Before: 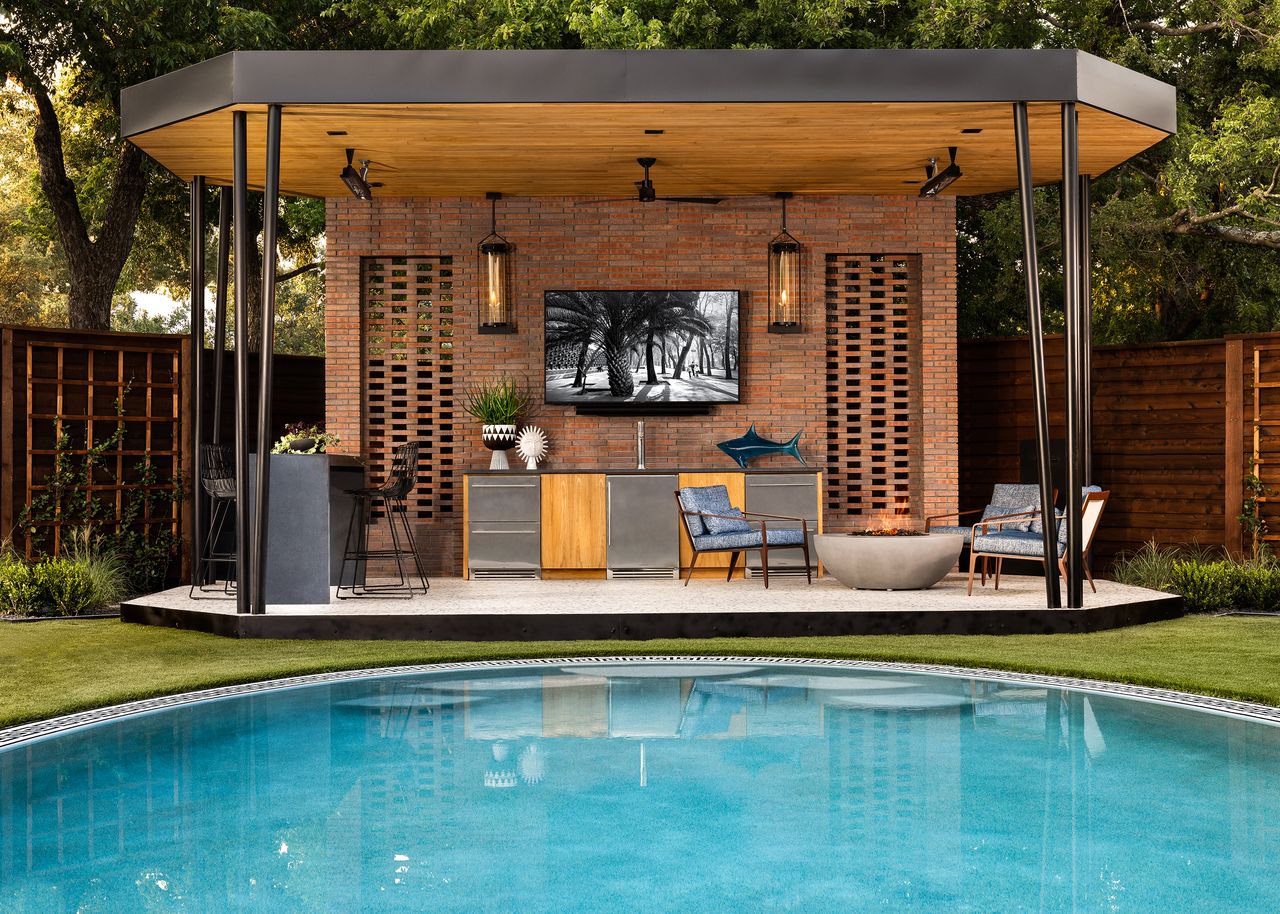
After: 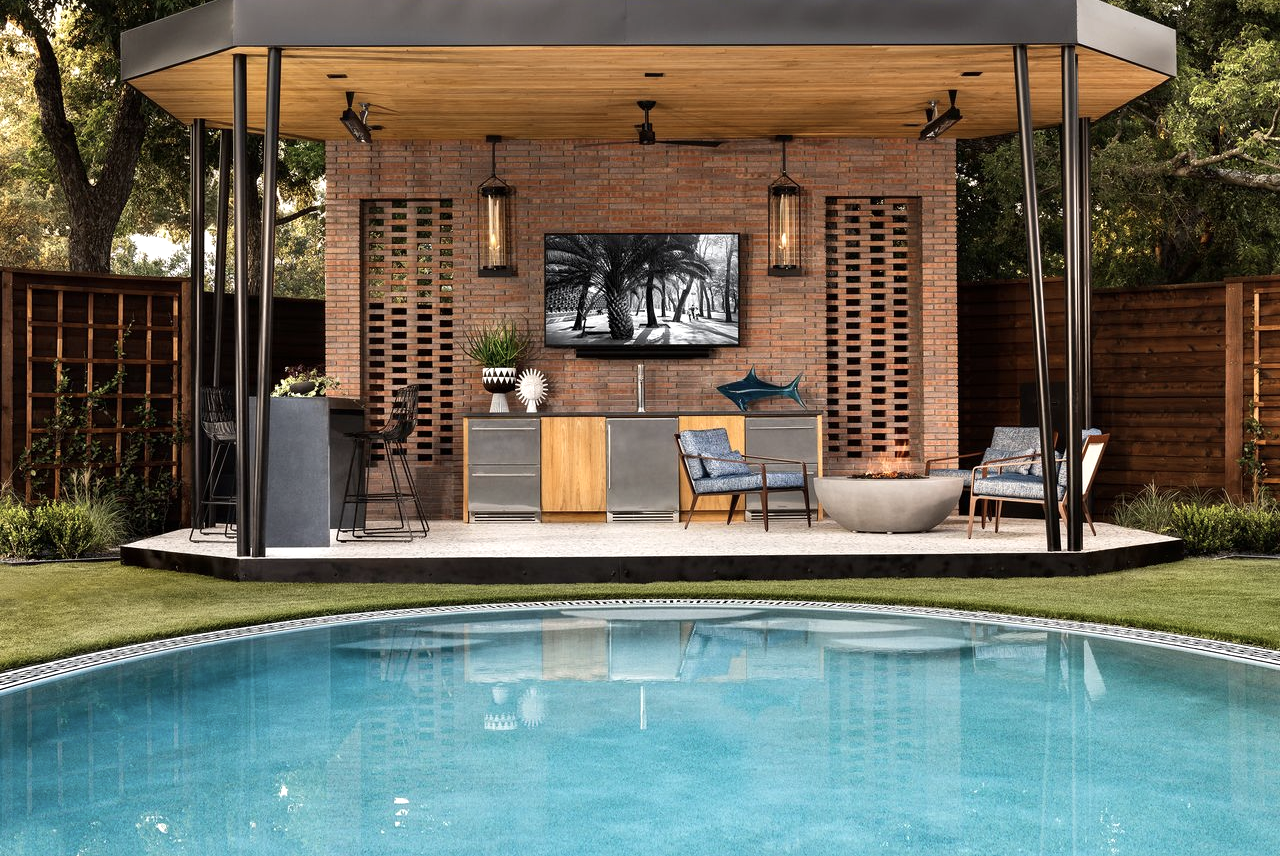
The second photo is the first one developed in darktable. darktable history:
contrast brightness saturation: contrast 0.06, brightness -0.01, saturation -0.23
crop and rotate: top 6.25%
exposure: exposure 0.2 EV, compensate highlight preservation false
